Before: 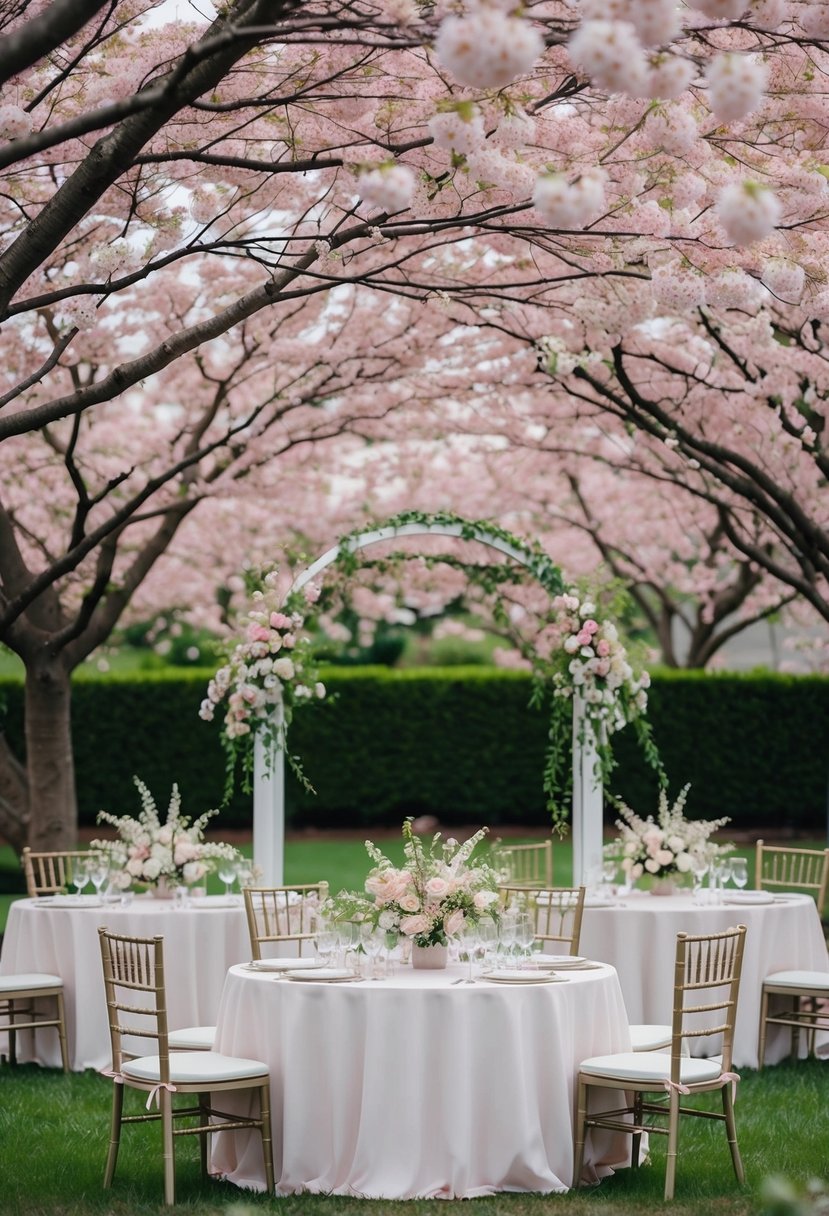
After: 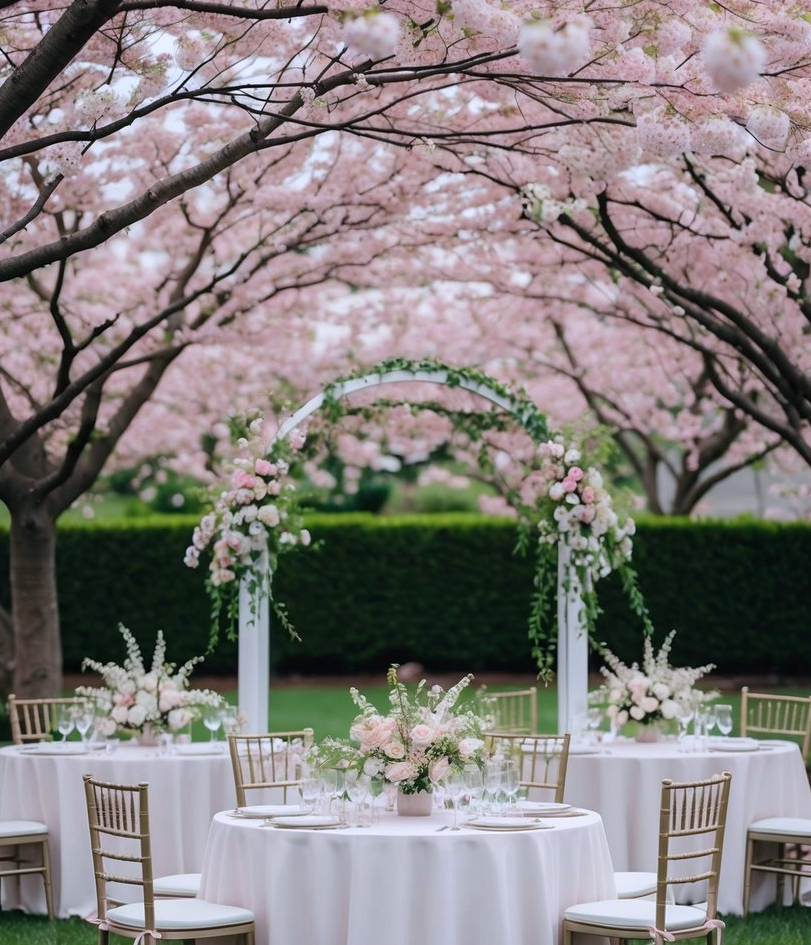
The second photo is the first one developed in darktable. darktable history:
crop and rotate: left 1.878%, top 12.662%, right 0.225%, bottom 9.591%
color calibration: gray › normalize channels true, illuminant as shot in camera, x 0.358, y 0.373, temperature 4628.91 K, gamut compression 0.027
